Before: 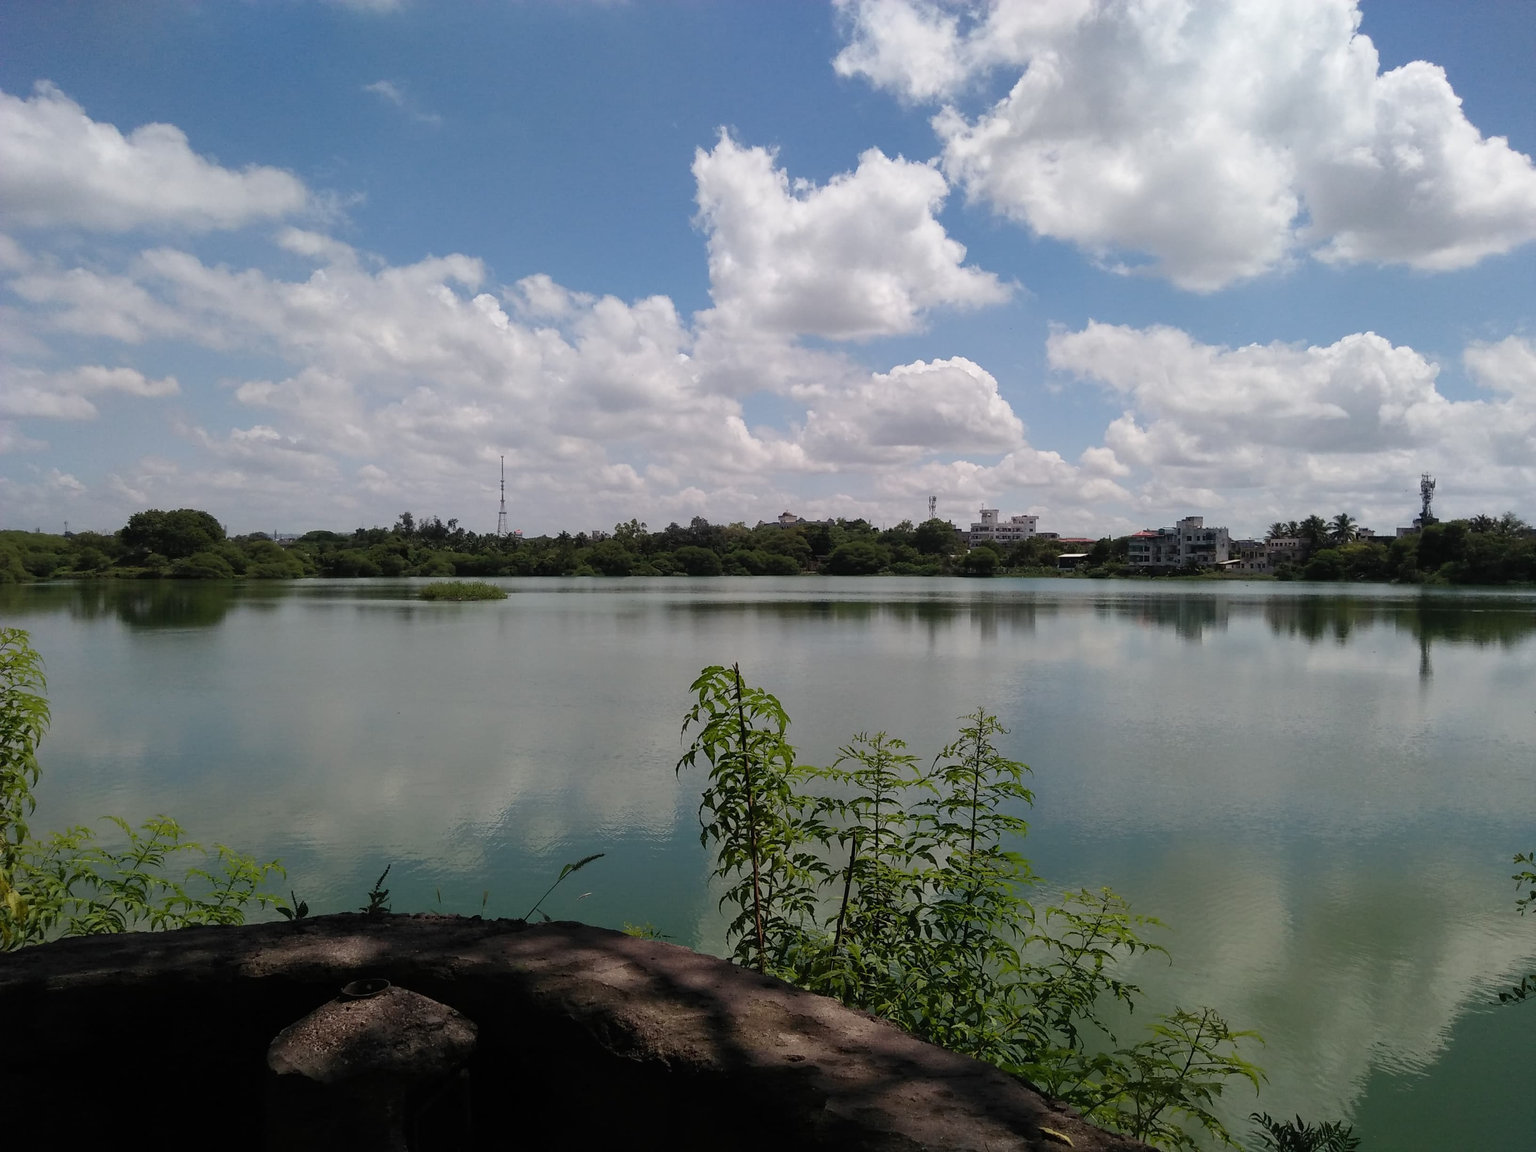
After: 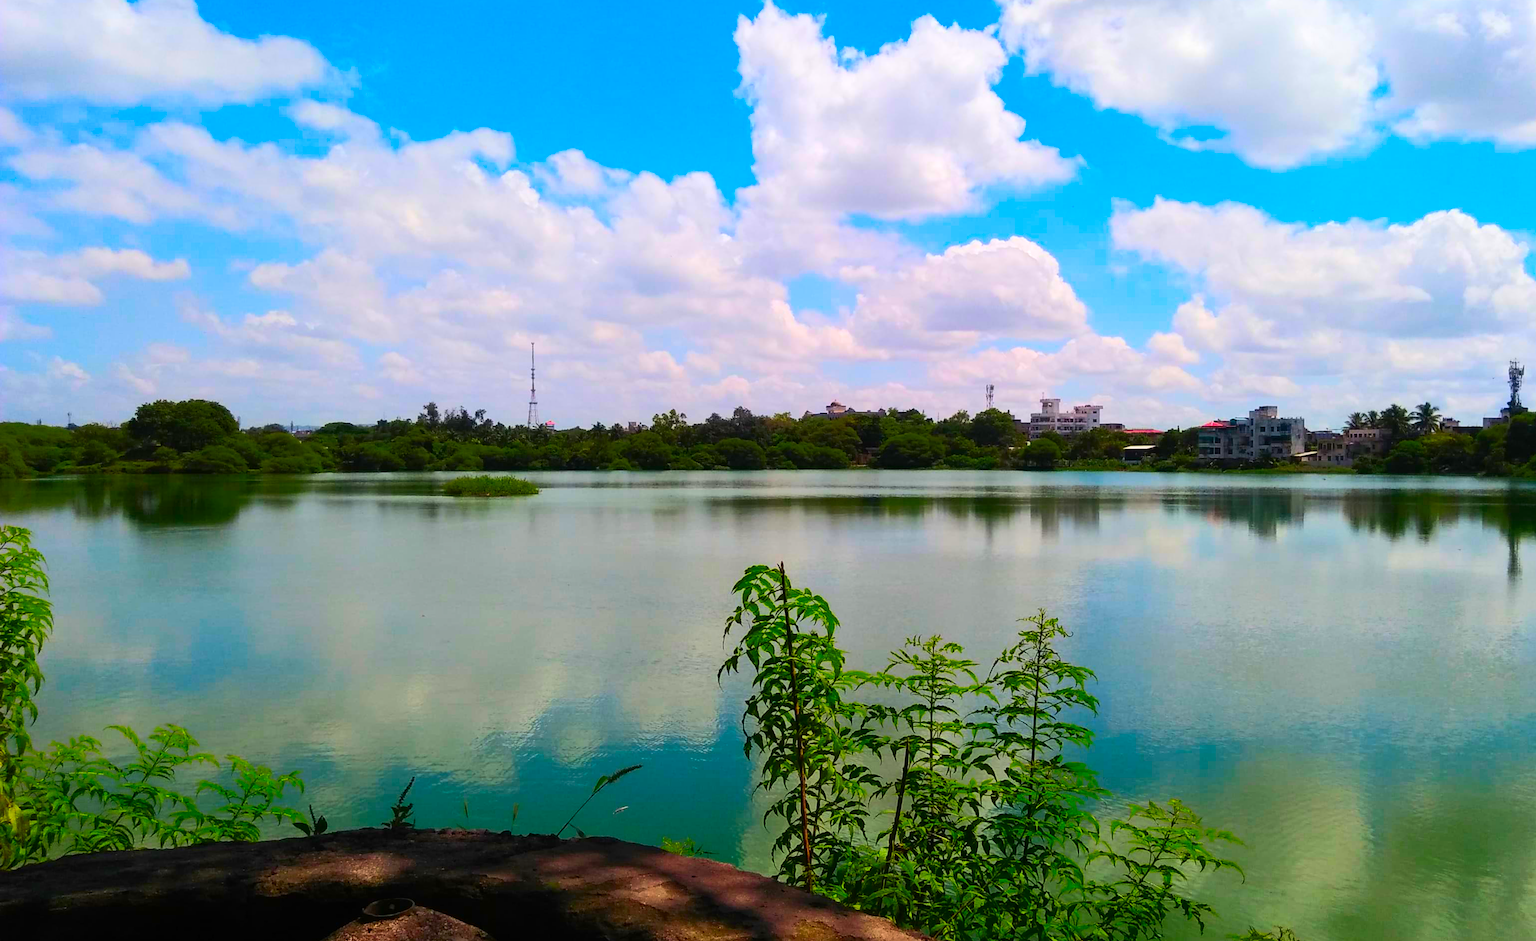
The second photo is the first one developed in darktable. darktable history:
tone equalizer: -8 EV 0.021 EV, -7 EV -0.017 EV, -6 EV 0.042 EV, -5 EV 0.048 EV, -4 EV 0.257 EV, -3 EV 0.627 EV, -2 EV 0.555 EV, -1 EV 0.196 EV, +0 EV 0.042 EV, edges refinement/feathering 500, mask exposure compensation -1.57 EV, preserve details no
crop and rotate: angle 0.077°, top 11.612%, right 5.697%, bottom 11.3%
color correction: highlights b* 0.044, saturation 2.96
